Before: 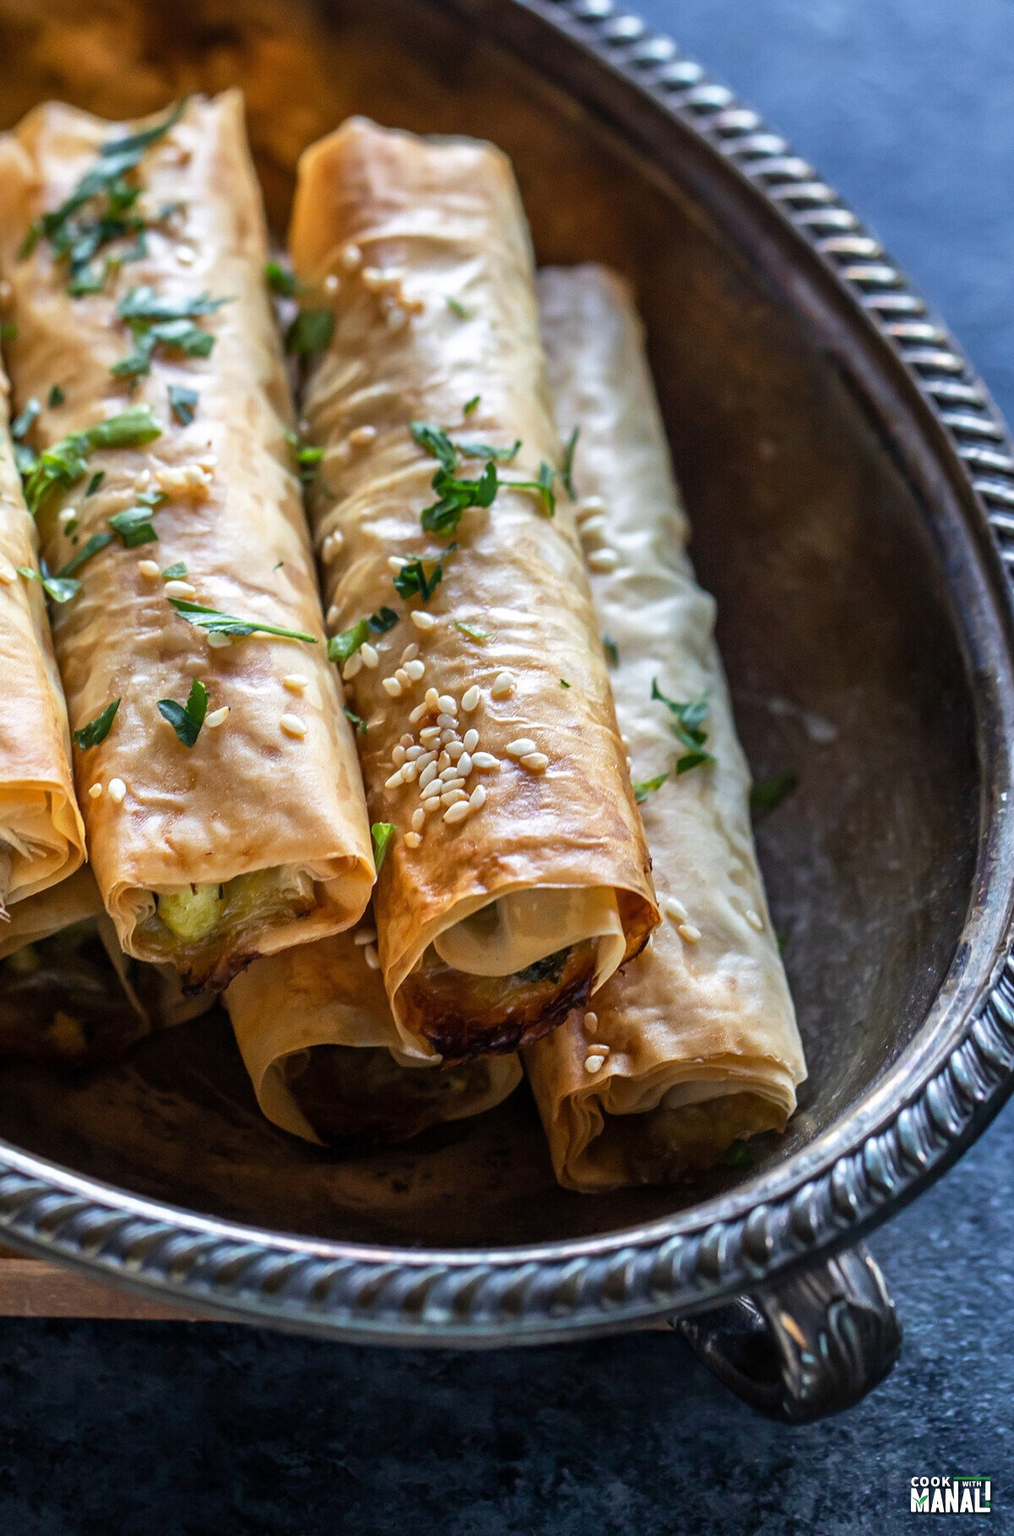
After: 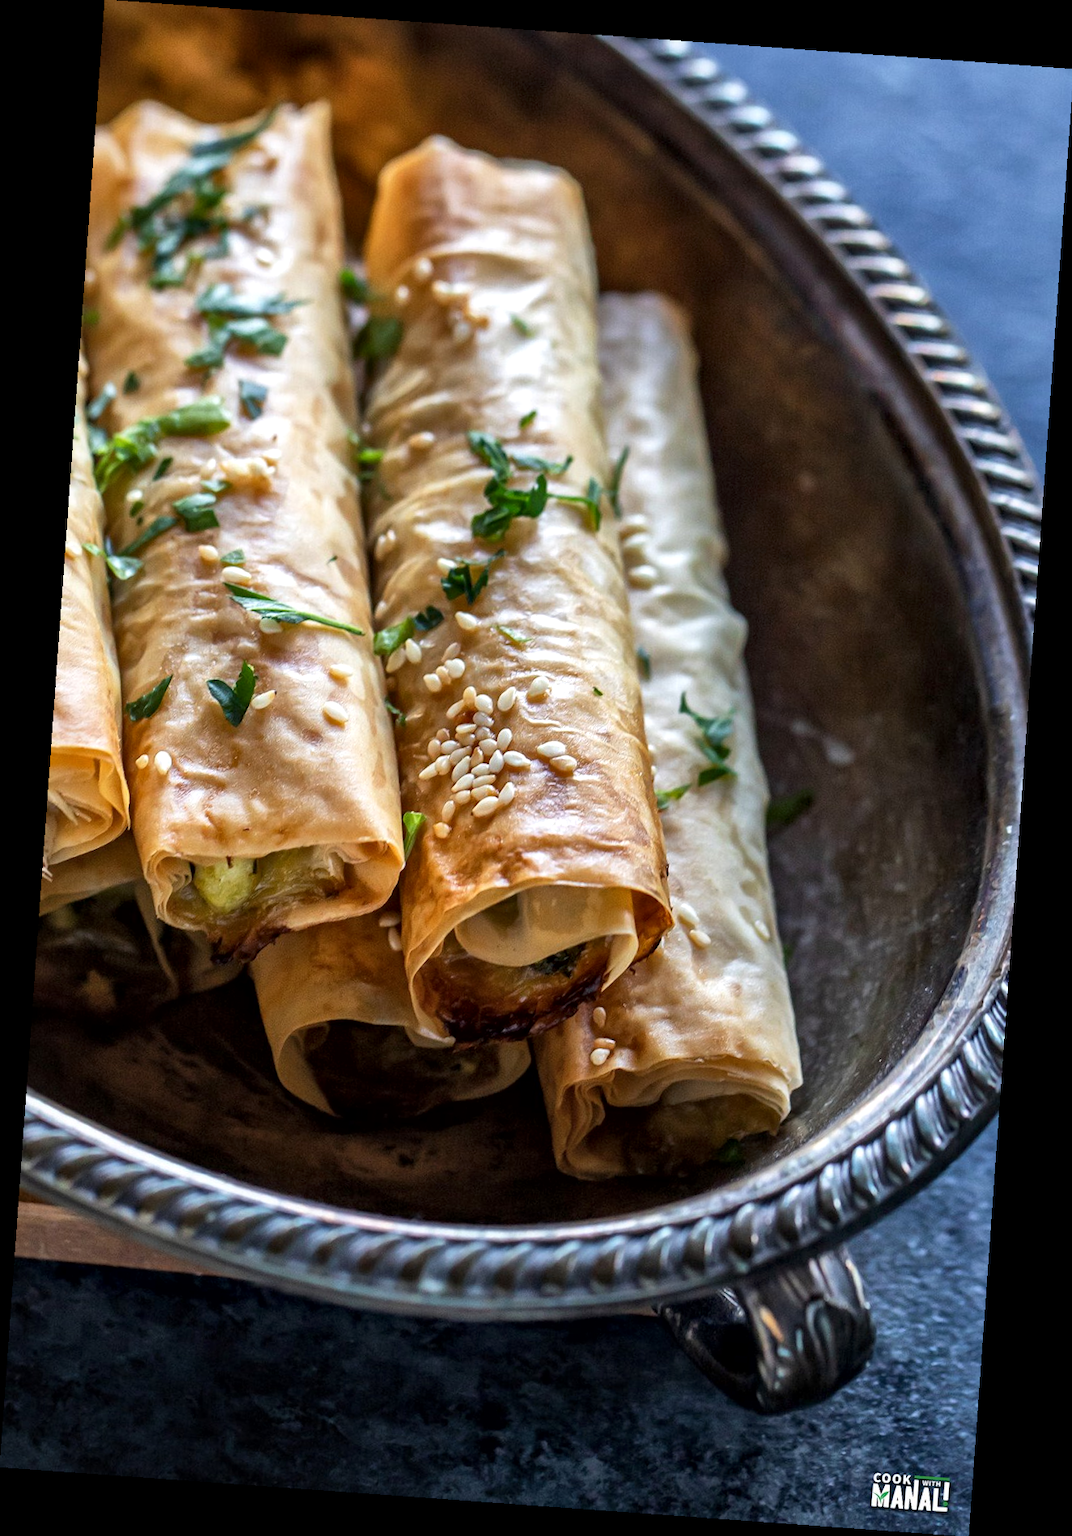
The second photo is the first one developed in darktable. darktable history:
rotate and perspective: rotation 4.1°, automatic cropping off
local contrast: mode bilateral grid, contrast 20, coarseness 50, detail 140%, midtone range 0.2
